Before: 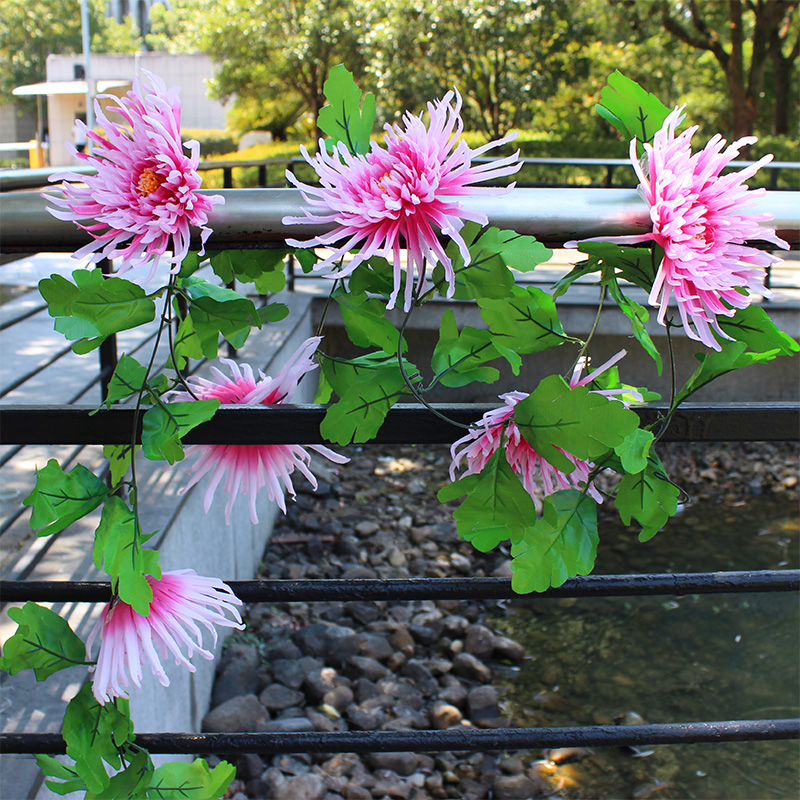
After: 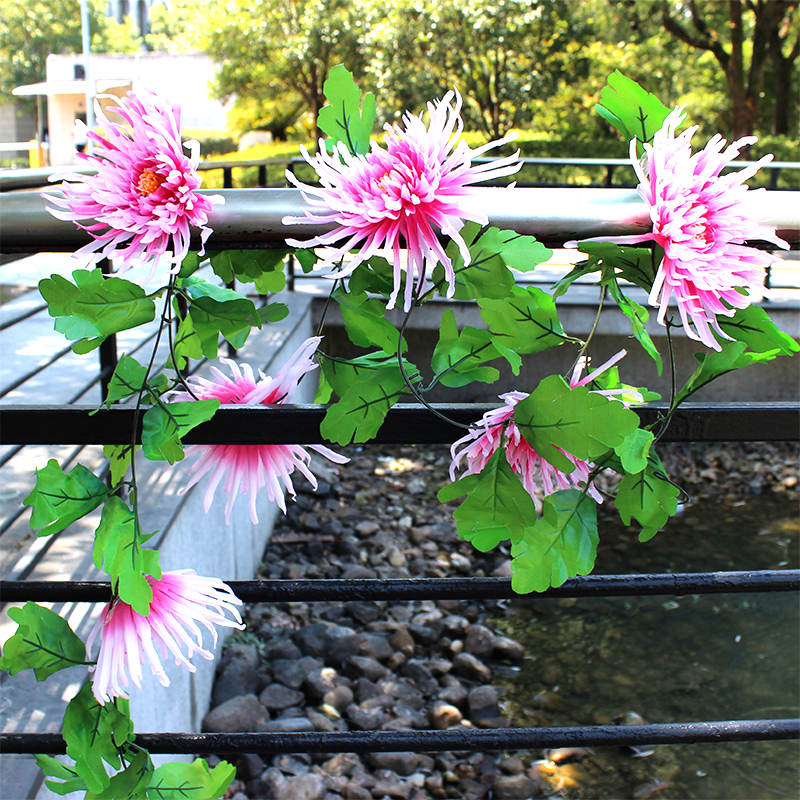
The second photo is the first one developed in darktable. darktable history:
tone equalizer: -8 EV -0.769 EV, -7 EV -0.717 EV, -6 EV -0.599 EV, -5 EV -0.374 EV, -3 EV 0.386 EV, -2 EV 0.6 EV, -1 EV 0.679 EV, +0 EV 0.757 EV, mask exposure compensation -0.51 EV
